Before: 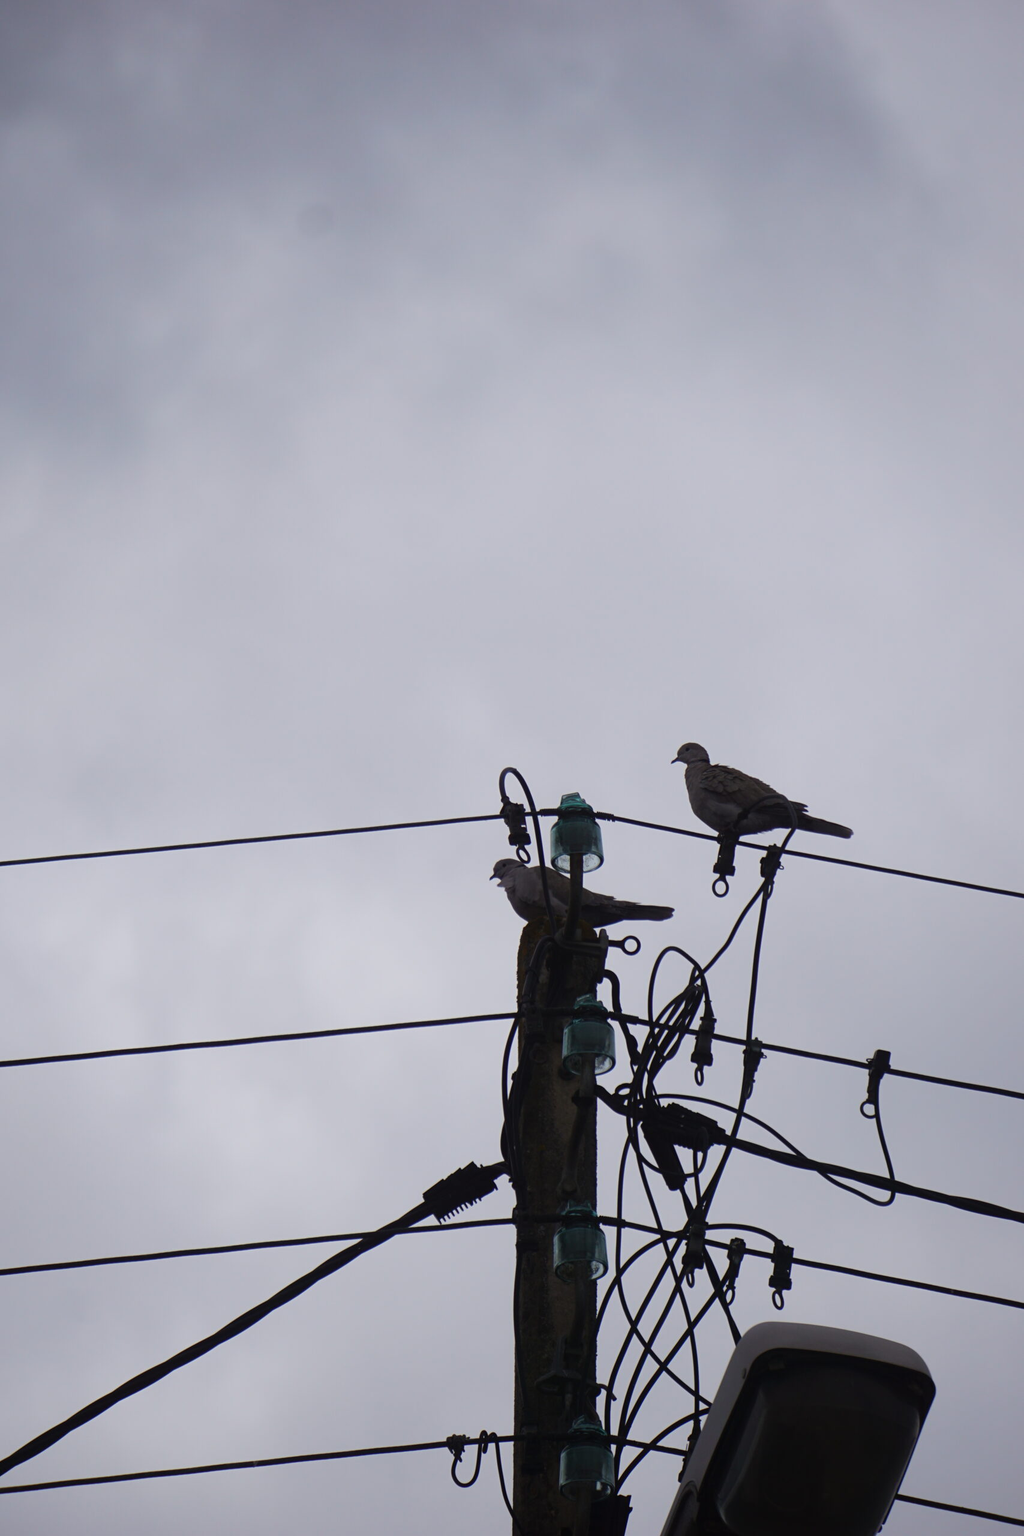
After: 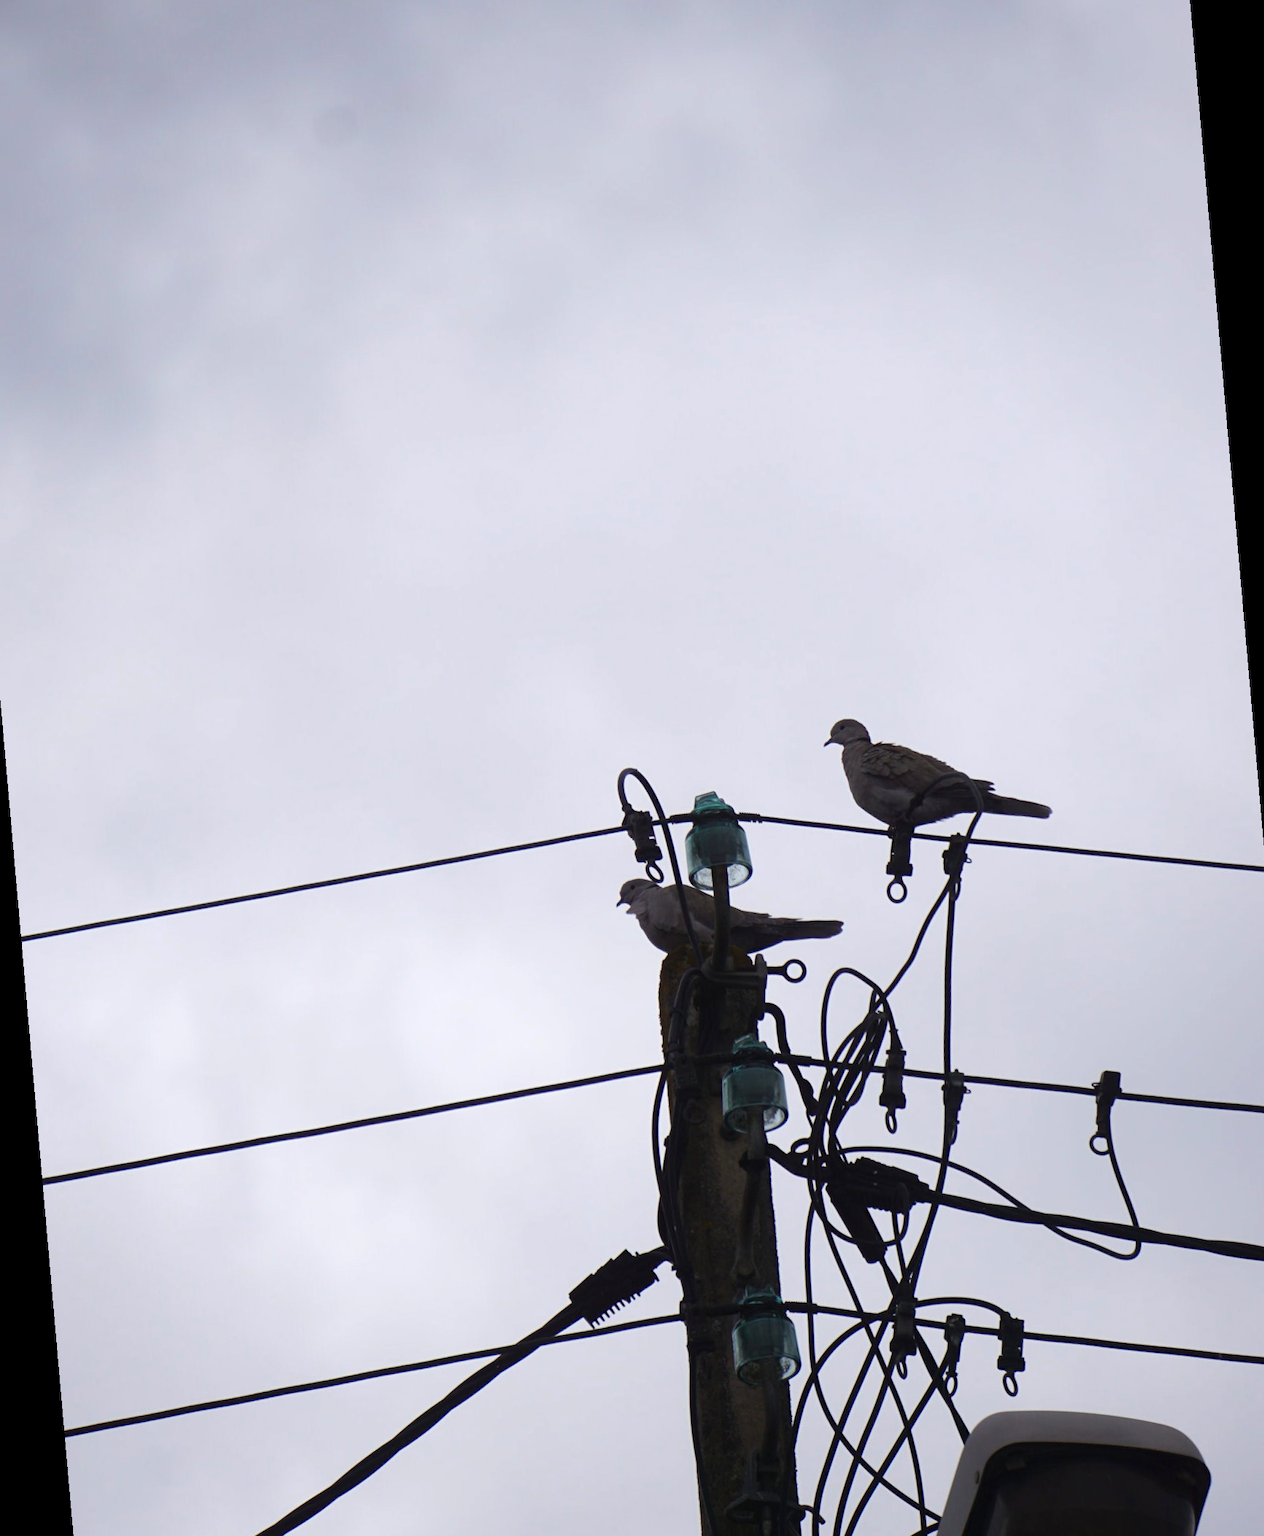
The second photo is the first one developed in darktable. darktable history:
rotate and perspective: rotation -5°, crop left 0.05, crop right 0.952, crop top 0.11, crop bottom 0.89
exposure: black level correction 0.001, exposure 0.5 EV, compensate exposure bias true, compensate highlight preservation false
